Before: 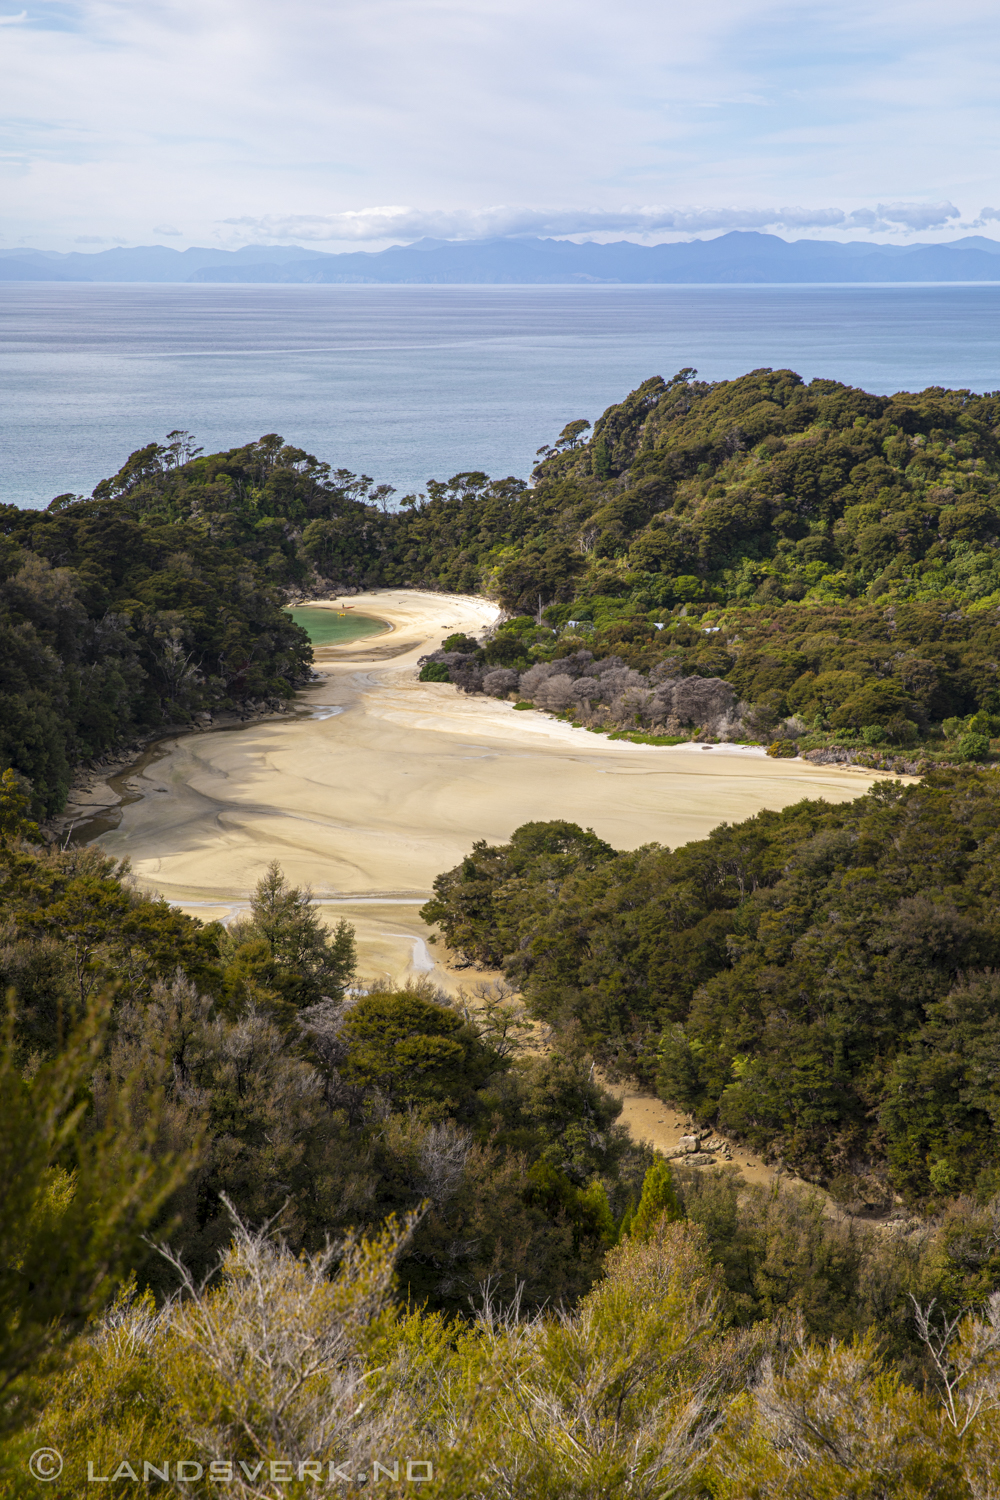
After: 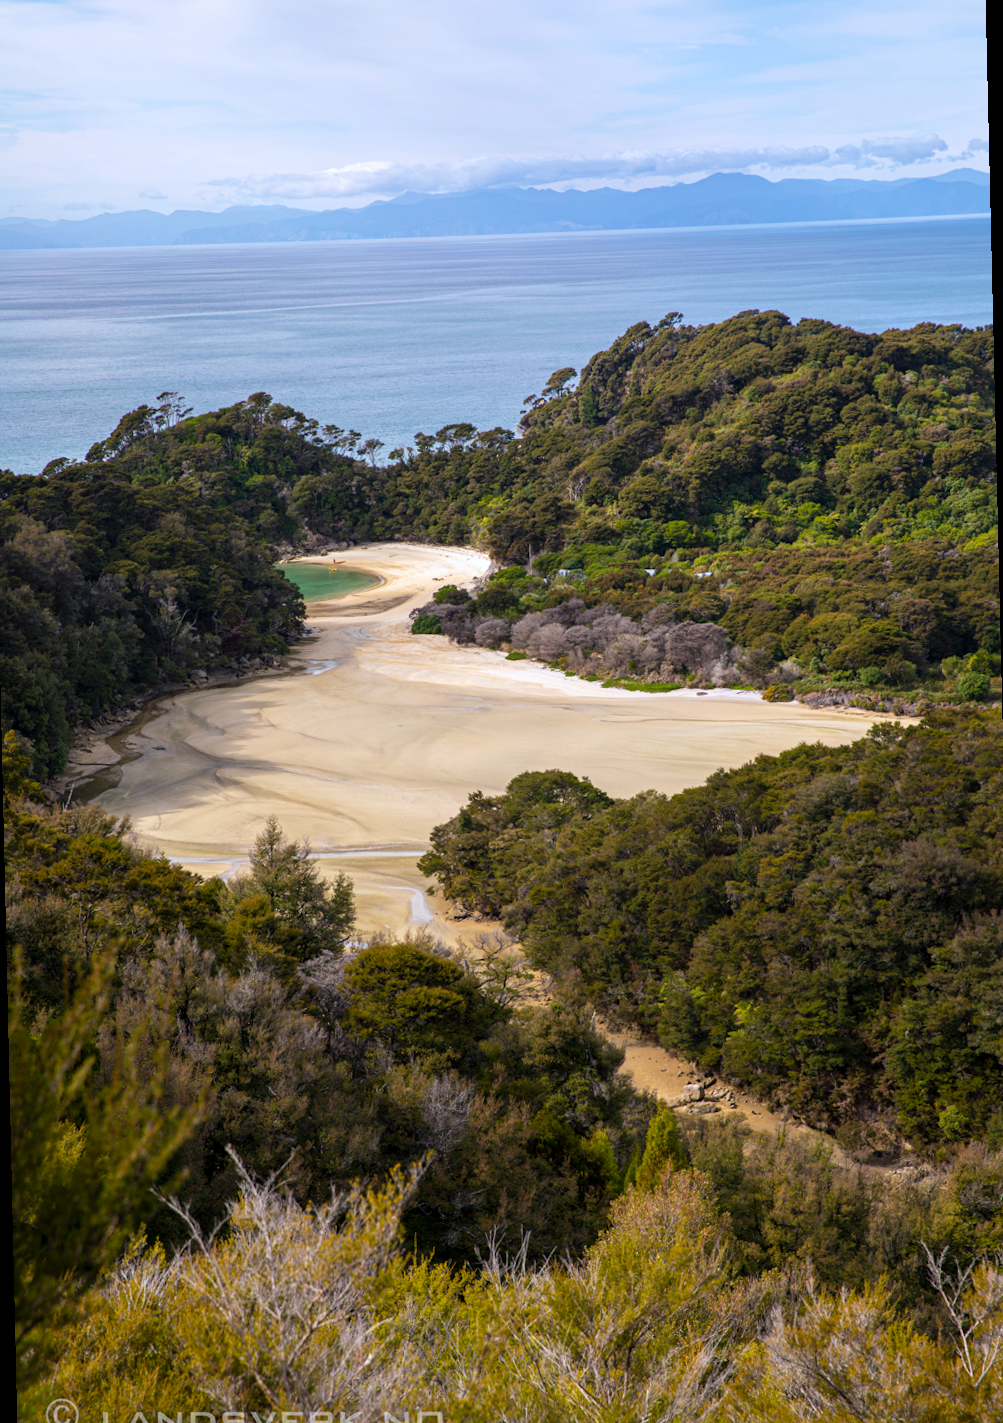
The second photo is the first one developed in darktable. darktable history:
rotate and perspective: rotation -1.32°, lens shift (horizontal) -0.031, crop left 0.015, crop right 0.985, crop top 0.047, crop bottom 0.982
white balance: red 0.984, blue 1.059
